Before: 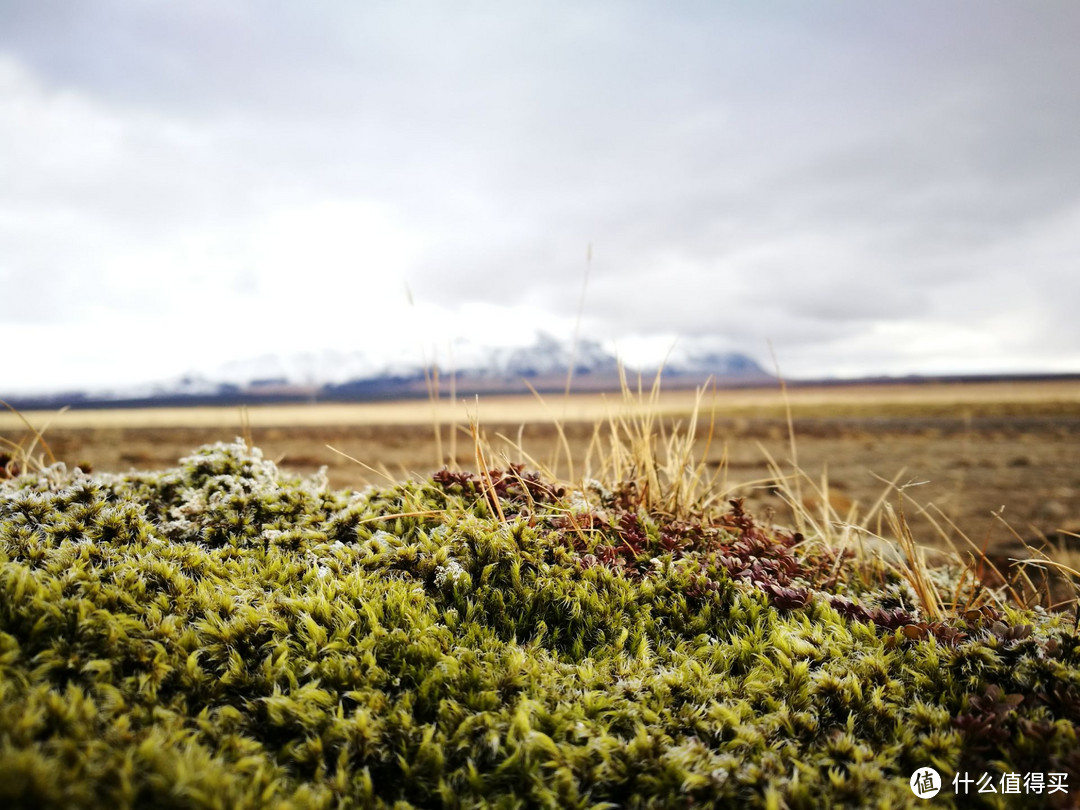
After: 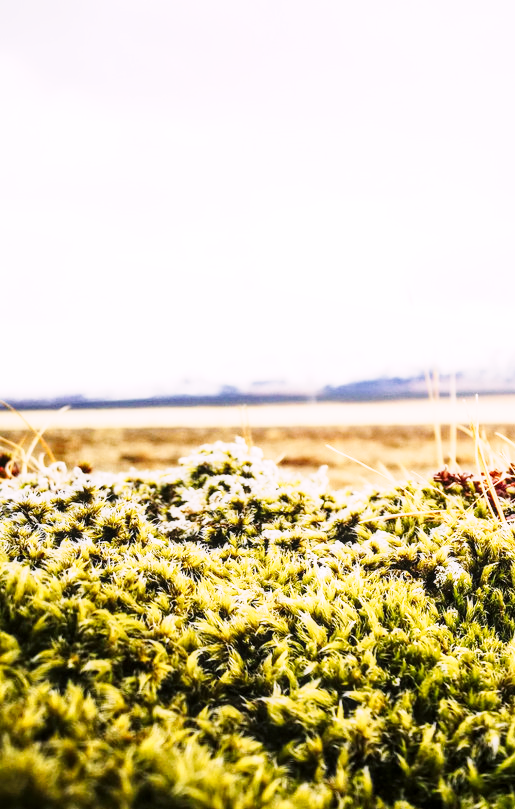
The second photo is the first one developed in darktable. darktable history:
local contrast: on, module defaults
color correction: highlights a* 3.1, highlights b* -1.27, shadows a* -0.06, shadows b* 2.25, saturation 0.976
exposure: compensate exposure bias true, compensate highlight preservation false
tone curve: curves: ch0 [(0, 0) (0.003, 0.004) (0.011, 0.016) (0.025, 0.035) (0.044, 0.062) (0.069, 0.097) (0.1, 0.143) (0.136, 0.205) (0.177, 0.276) (0.224, 0.36) (0.277, 0.461) (0.335, 0.584) (0.399, 0.686) (0.468, 0.783) (0.543, 0.868) (0.623, 0.927) (0.709, 0.96) (0.801, 0.974) (0.898, 0.986) (1, 1)], preserve colors none
crop and rotate: left 0.024%, top 0%, right 52.222%
tone equalizer: on, module defaults
